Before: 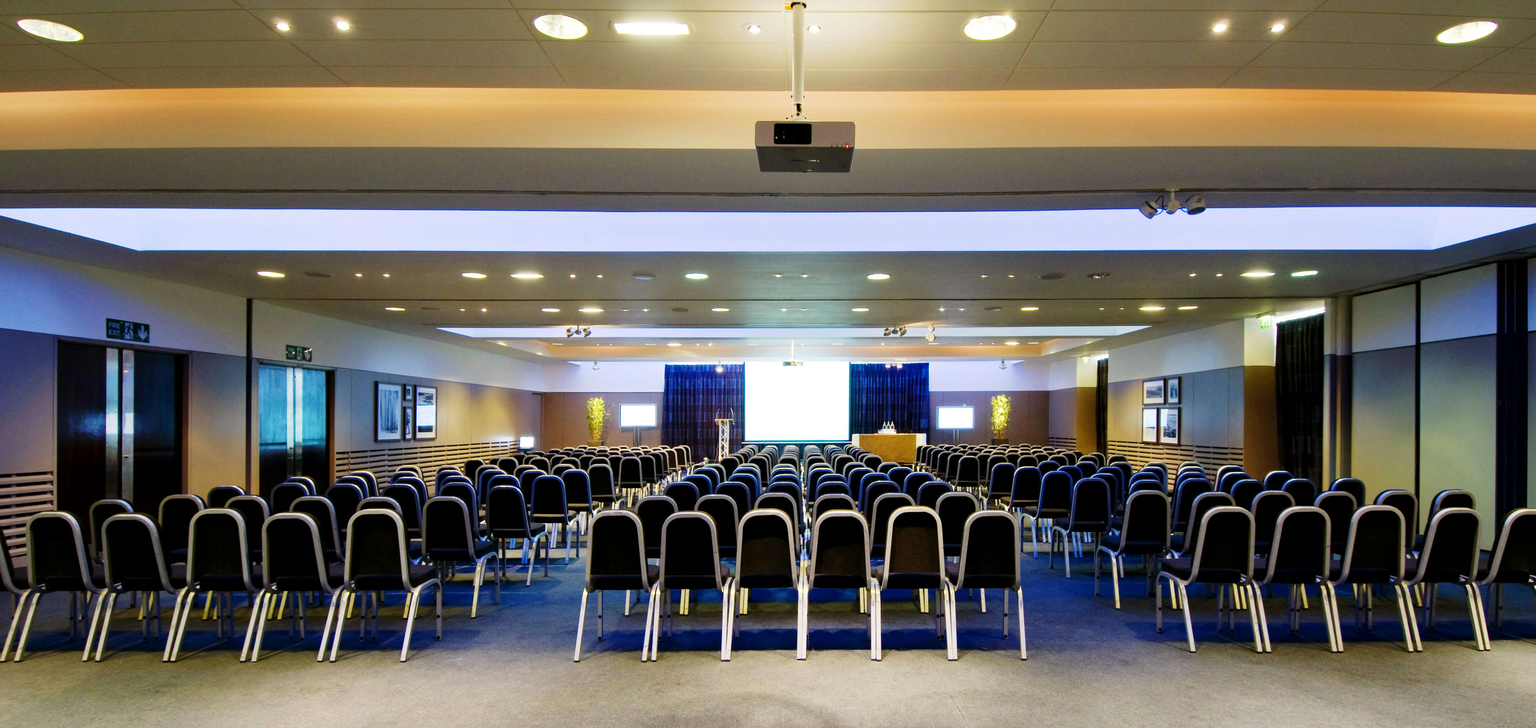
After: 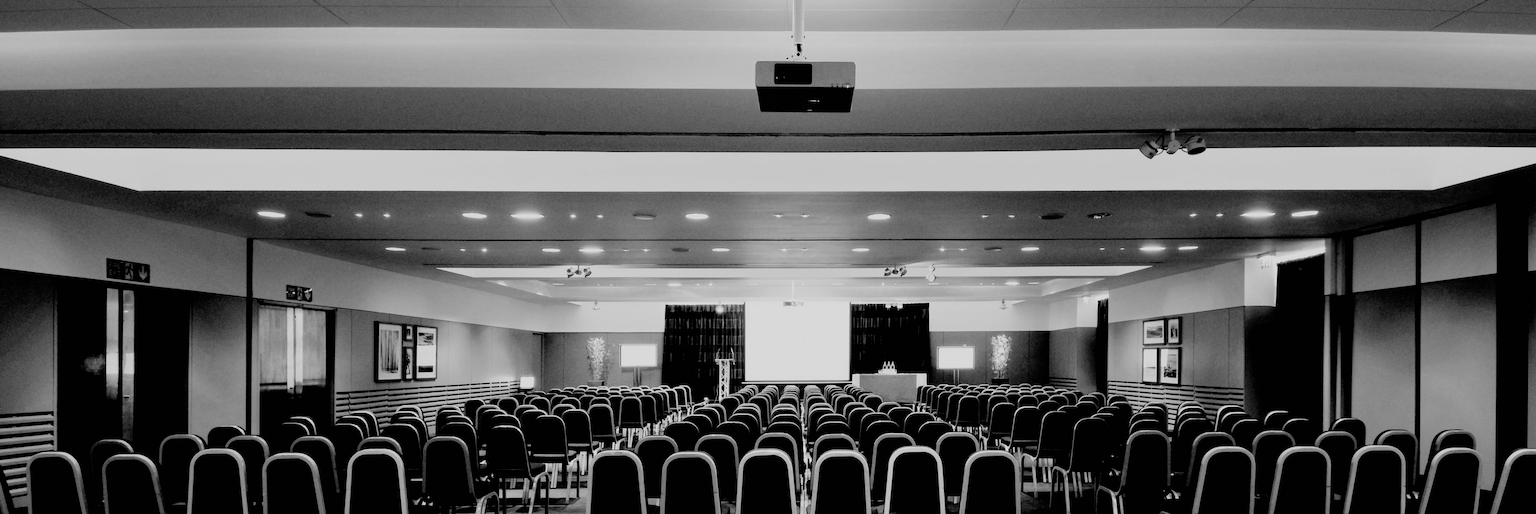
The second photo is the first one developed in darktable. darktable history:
color zones: curves: ch0 [(0.004, 0.588) (0.116, 0.636) (0.259, 0.476) (0.423, 0.464) (0.75, 0.5)]; ch1 [(0, 0) (0.143, 0) (0.286, 0) (0.429, 0) (0.571, 0) (0.714, 0) (0.857, 0)]
filmic rgb: black relative exposure -2.85 EV, white relative exposure 4.56 EV, hardness 1.77, contrast 1.25, preserve chrominance no, color science v5 (2021)
crop and rotate: top 8.293%, bottom 20.996%
